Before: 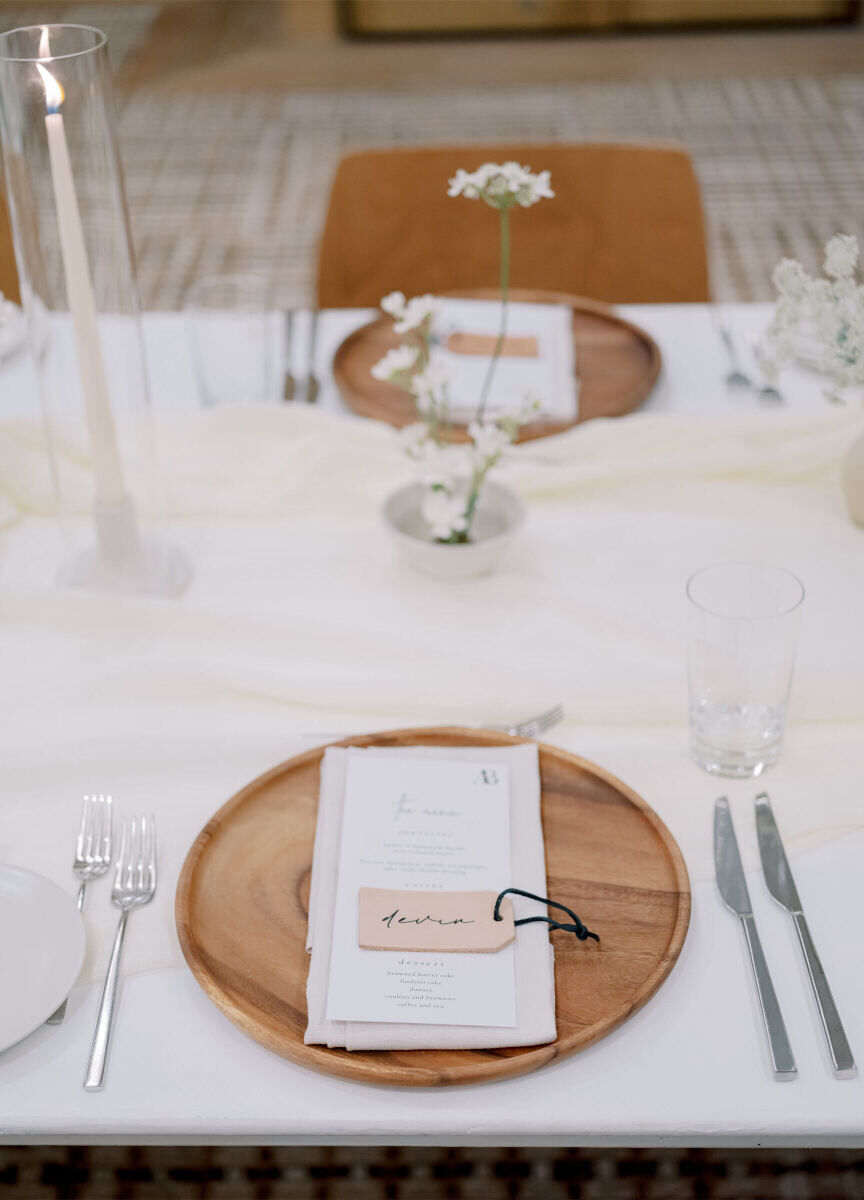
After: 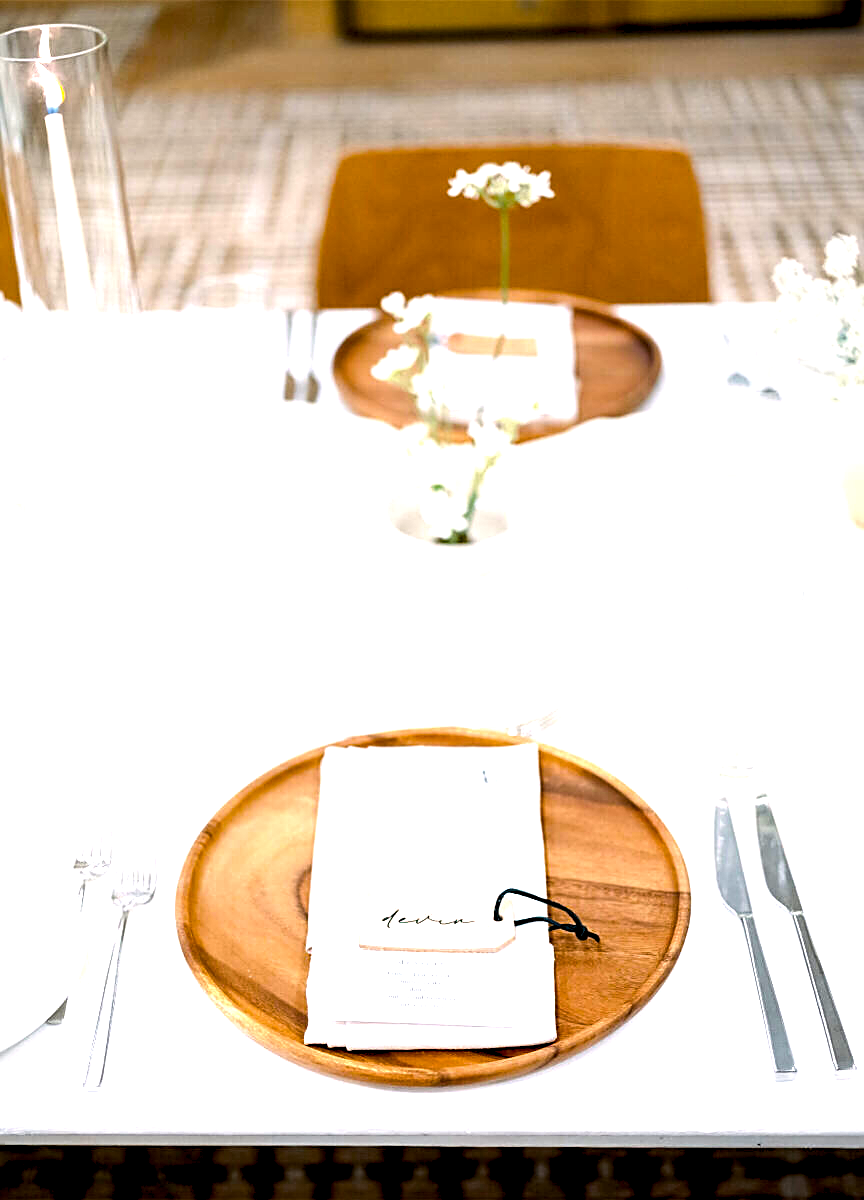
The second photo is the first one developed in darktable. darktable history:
color balance rgb: global offset › luminance -1.423%, linear chroma grading › shadows 10.297%, linear chroma grading › highlights 10.145%, linear chroma grading › global chroma 15.023%, linear chroma grading › mid-tones 14.943%, perceptual saturation grading › global saturation 0.394%, perceptual brilliance grading › highlights 46.809%, perceptual brilliance grading › mid-tones 21.554%, perceptual brilliance grading › shadows -6.493%
sharpen: on, module defaults
